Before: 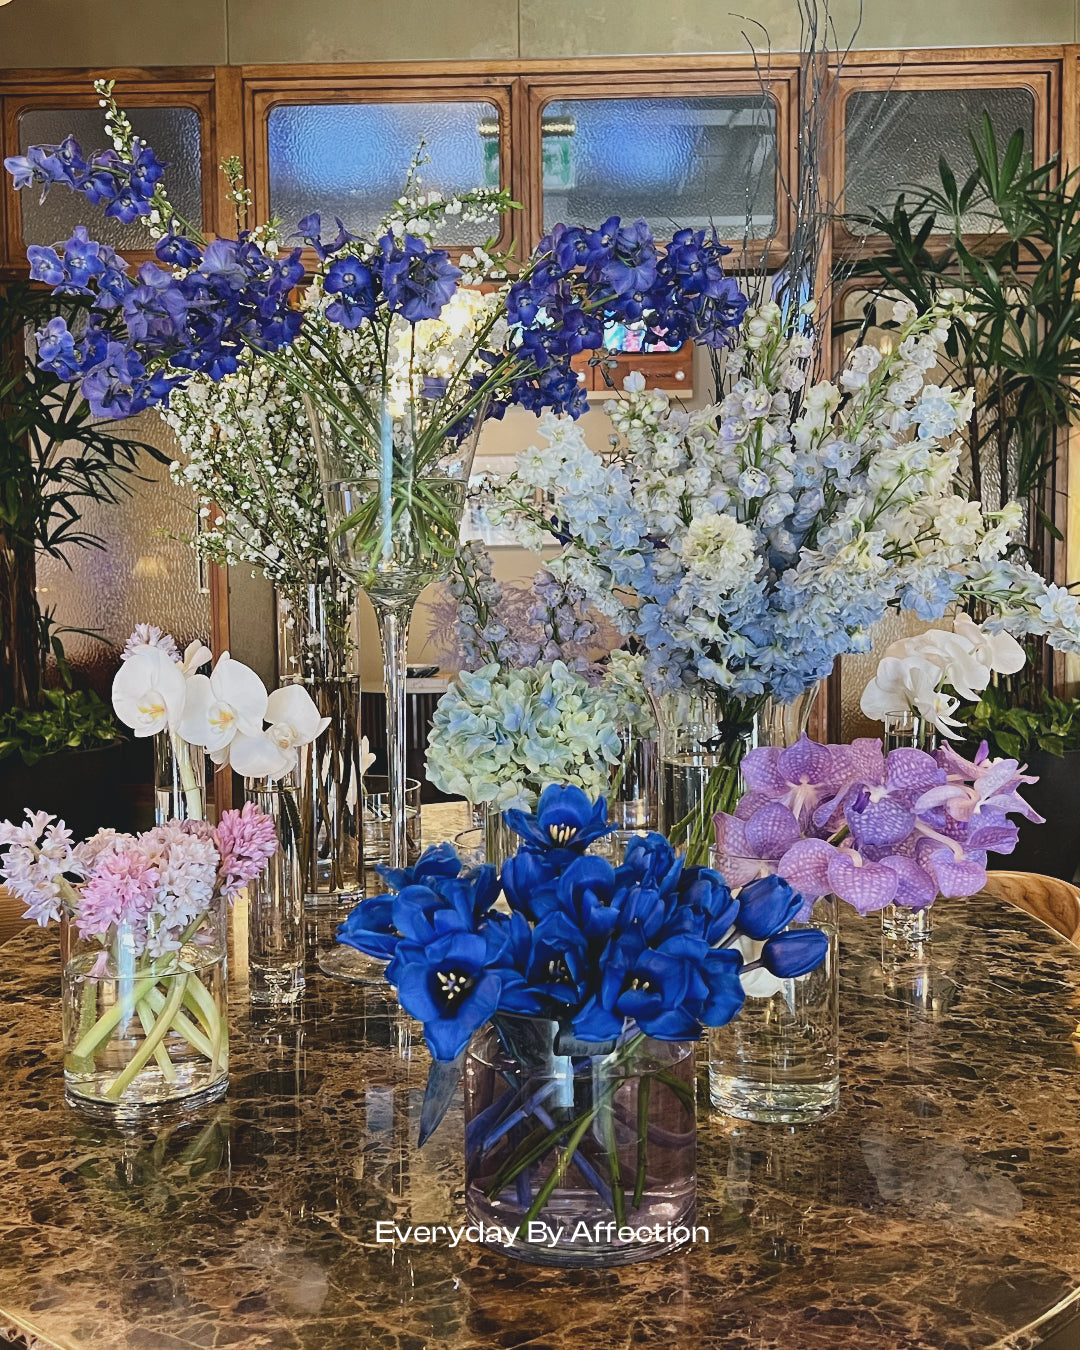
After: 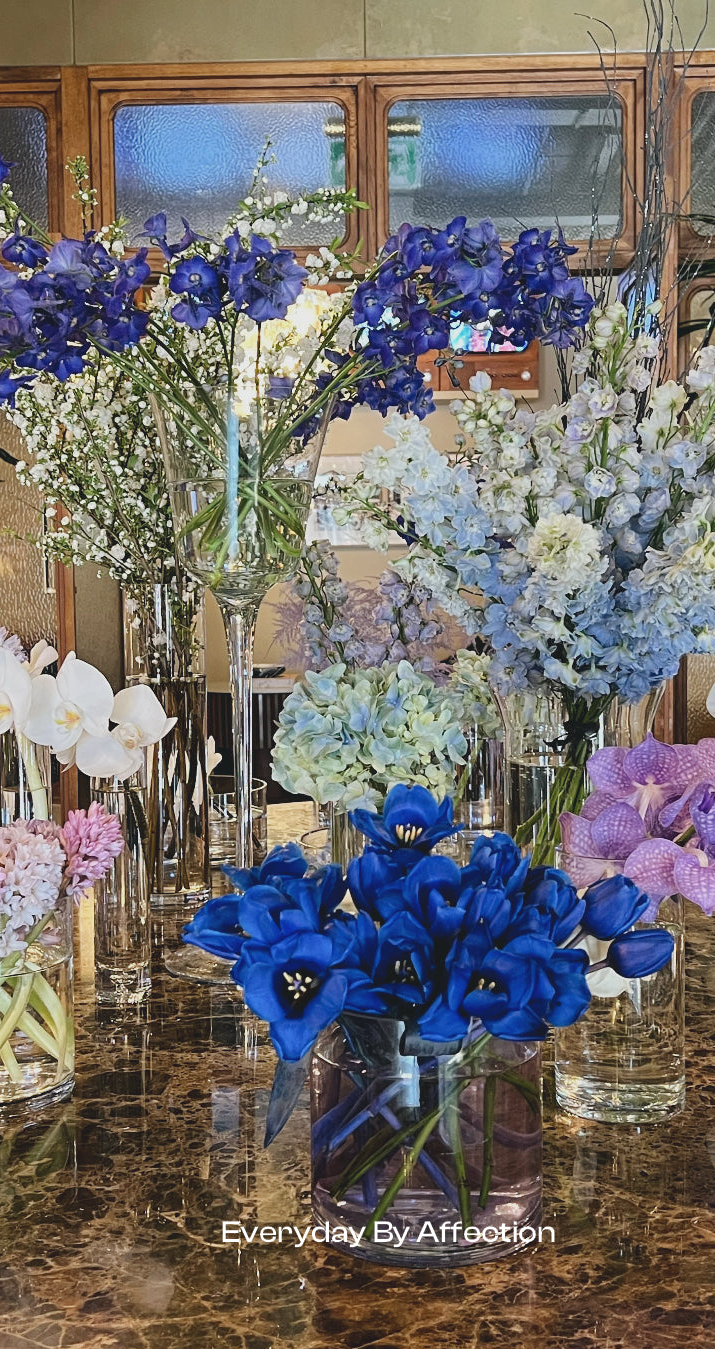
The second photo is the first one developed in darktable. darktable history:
crop and rotate: left 14.305%, right 19.417%
